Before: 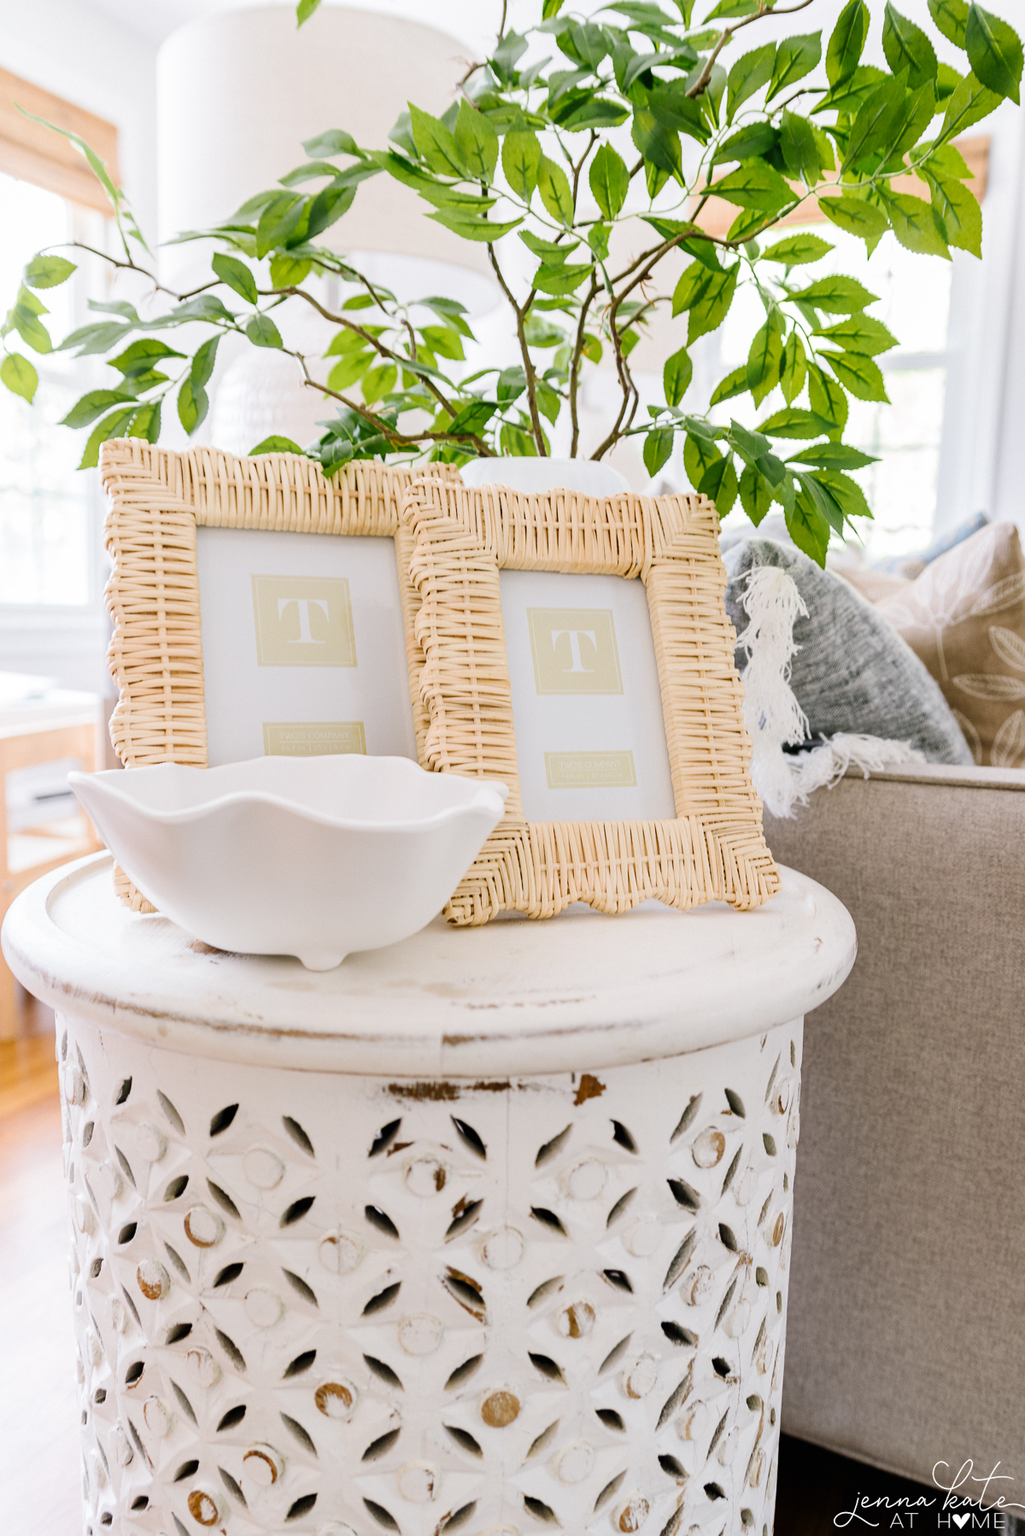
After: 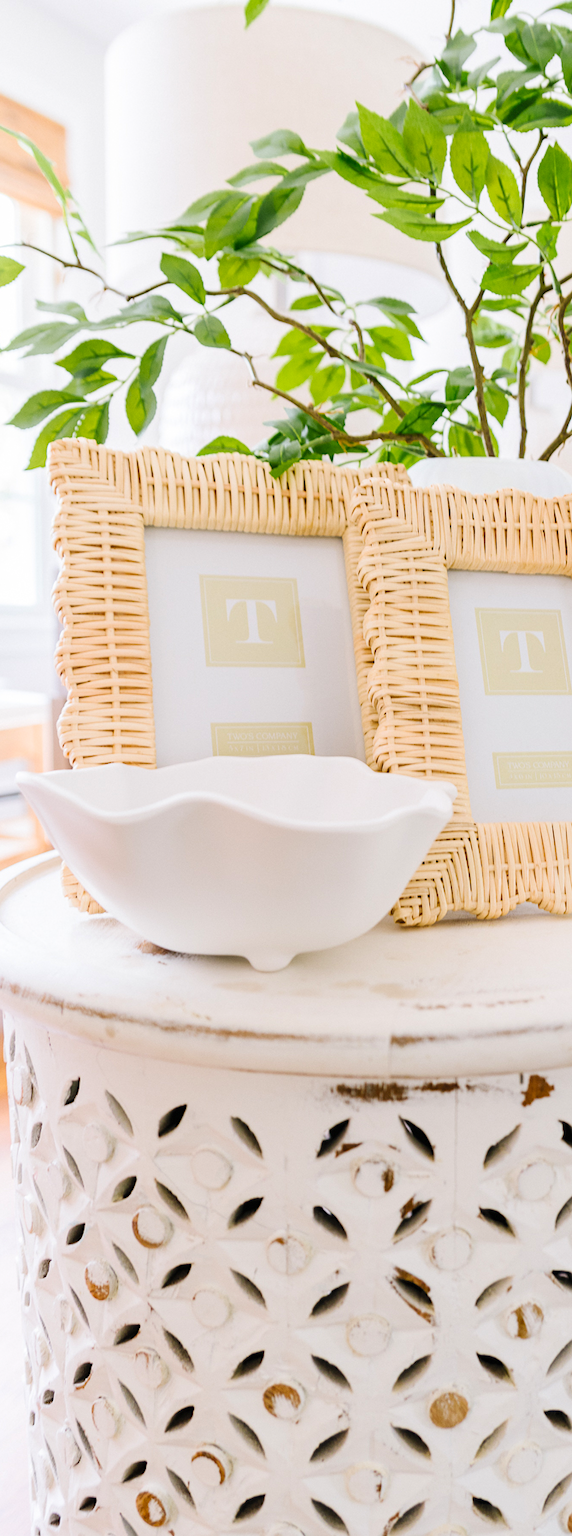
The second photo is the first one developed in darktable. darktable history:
crop: left 5.147%, right 39.016%
contrast brightness saturation: contrast 0.071, brightness 0.071, saturation 0.184
